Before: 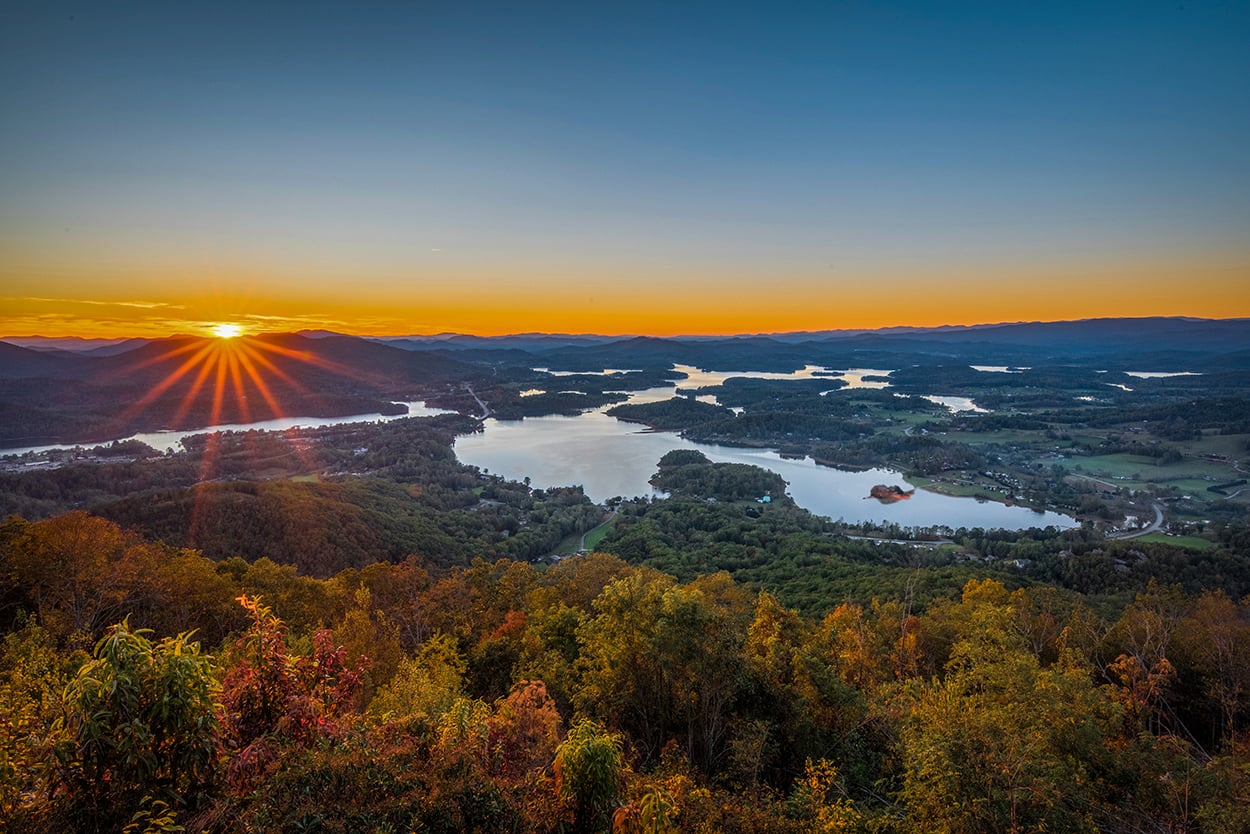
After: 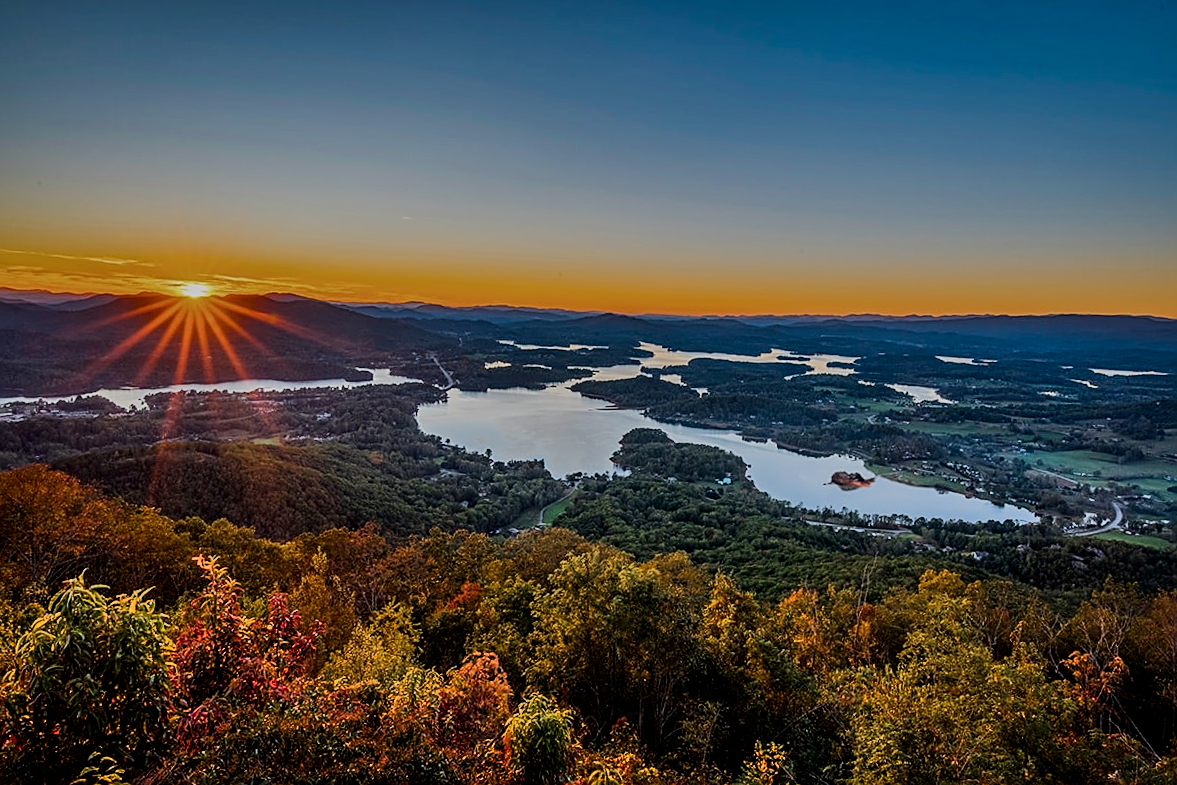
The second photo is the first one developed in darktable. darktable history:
crop and rotate: angle -2.38°
sharpen: on, module defaults
contrast brightness saturation: contrast 0.07, brightness -0.14, saturation 0.11
color zones: curves: ch0 [(0, 0.5) (0.143, 0.5) (0.286, 0.5) (0.429, 0.504) (0.571, 0.5) (0.714, 0.509) (0.857, 0.5) (1, 0.5)]; ch1 [(0, 0.425) (0.143, 0.425) (0.286, 0.375) (0.429, 0.405) (0.571, 0.5) (0.714, 0.47) (0.857, 0.425) (1, 0.435)]; ch2 [(0, 0.5) (0.143, 0.5) (0.286, 0.5) (0.429, 0.517) (0.571, 0.5) (0.714, 0.51) (0.857, 0.5) (1, 0.5)]
tone equalizer: -7 EV 0.18 EV, -6 EV 0.12 EV, -5 EV 0.08 EV, -4 EV 0.04 EV, -2 EV -0.02 EV, -1 EV -0.04 EV, +0 EV -0.06 EV, luminance estimator HSV value / RGB max
filmic rgb: black relative exposure -7.65 EV, white relative exposure 4.56 EV, hardness 3.61
shadows and highlights: soften with gaussian
